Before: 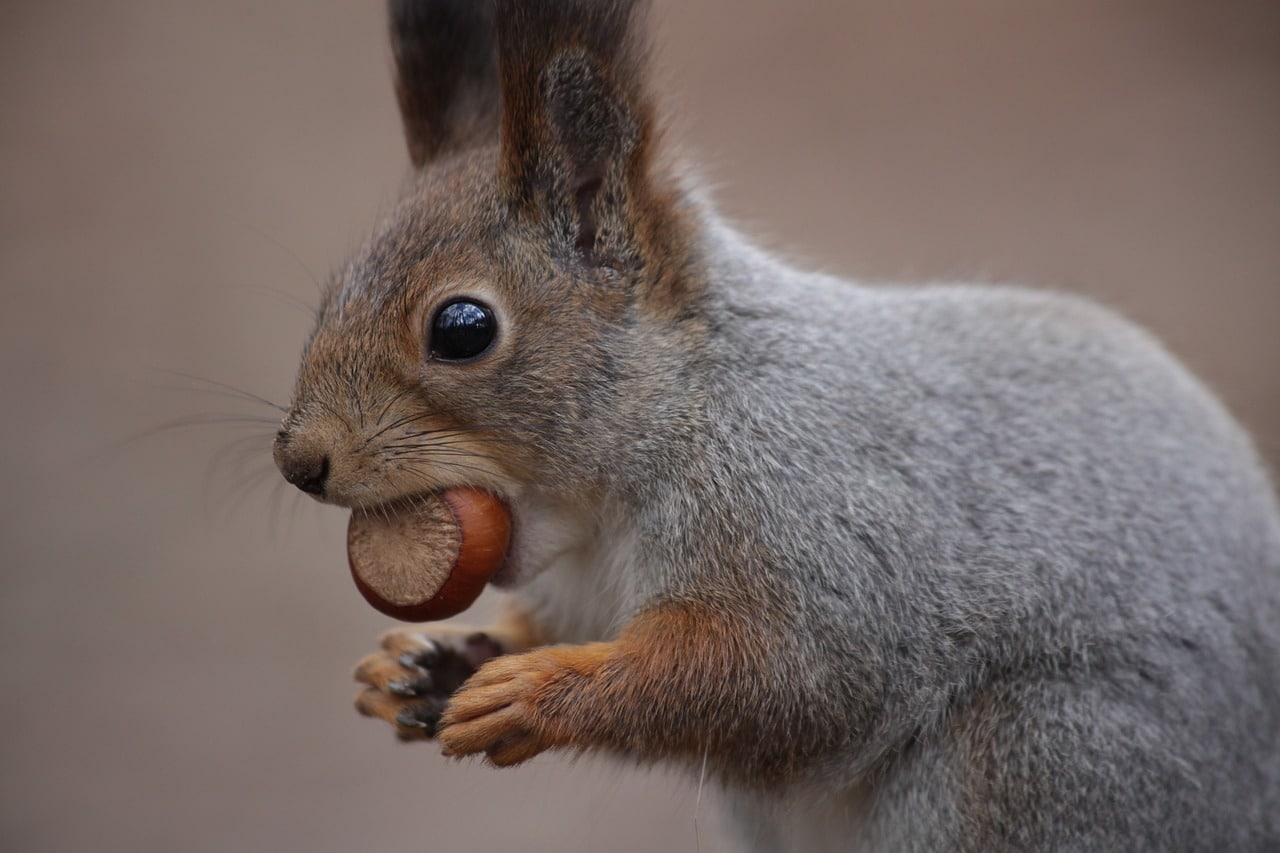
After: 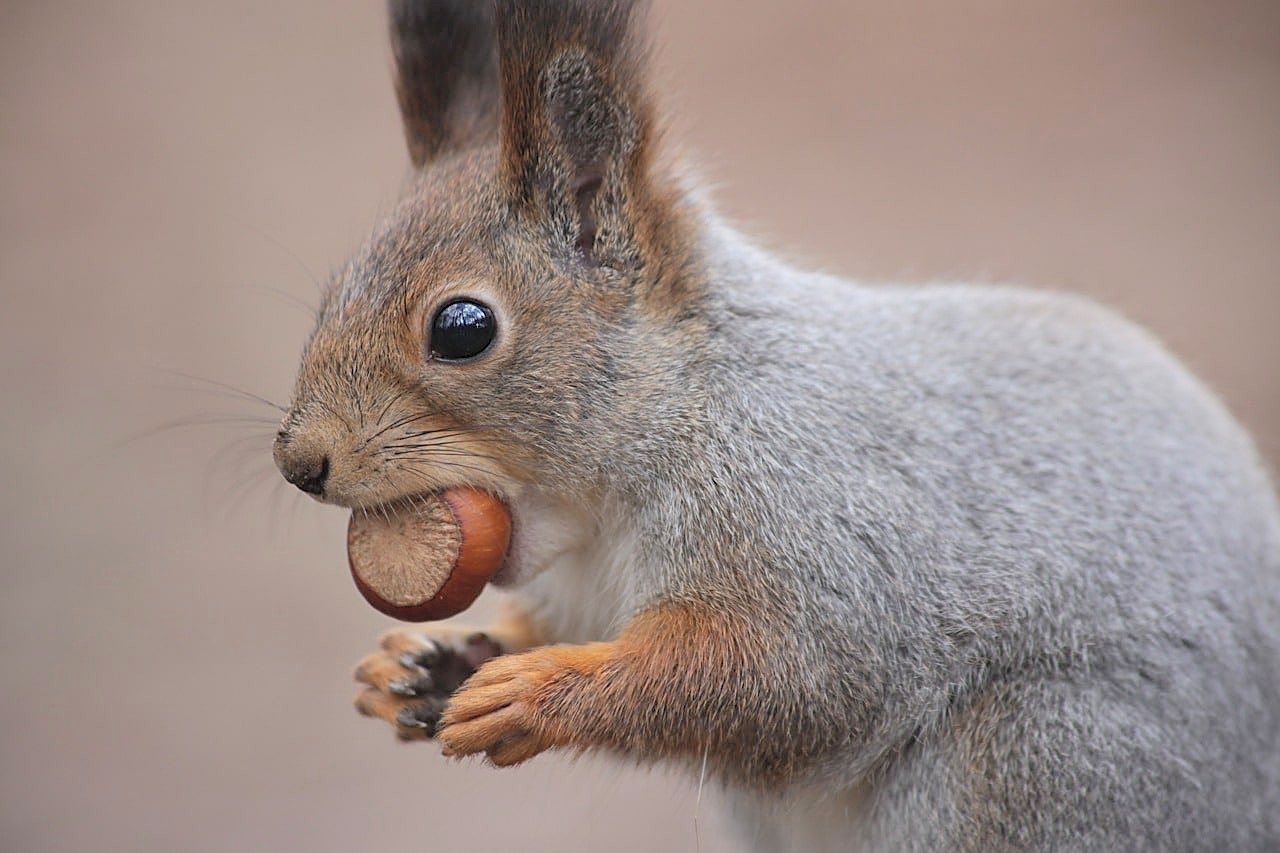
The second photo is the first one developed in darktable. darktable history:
tone equalizer: edges refinement/feathering 500, mask exposure compensation -1.57 EV, preserve details no
sharpen: on, module defaults
contrast brightness saturation: contrast 0.103, brightness 0.304, saturation 0.14
